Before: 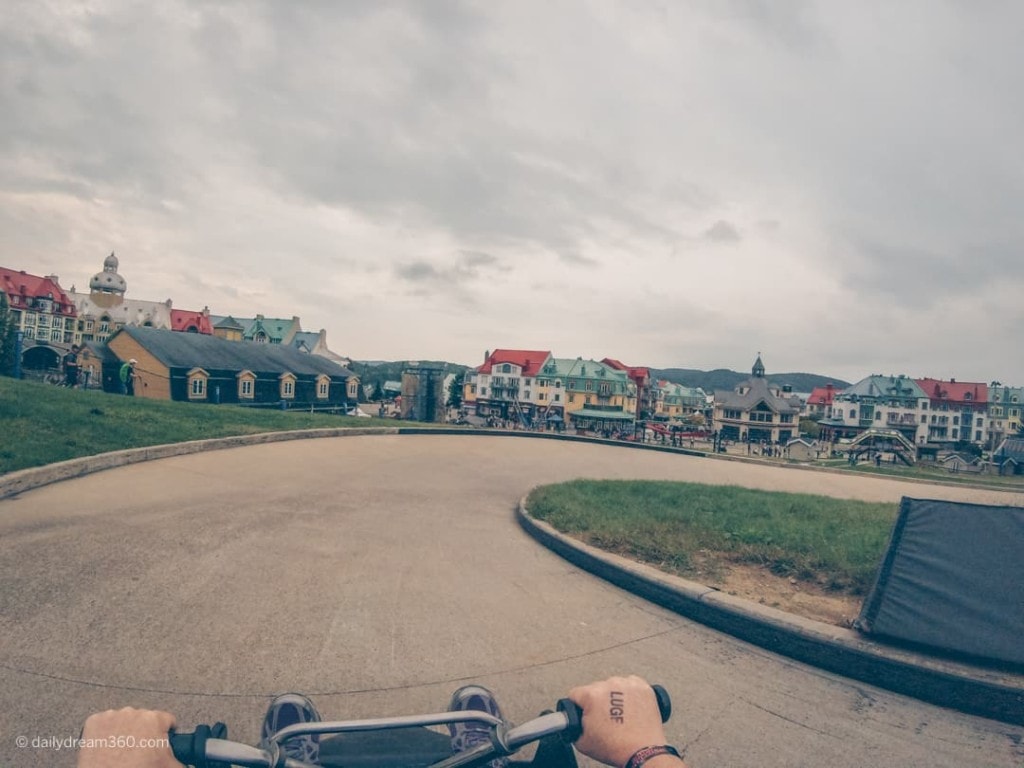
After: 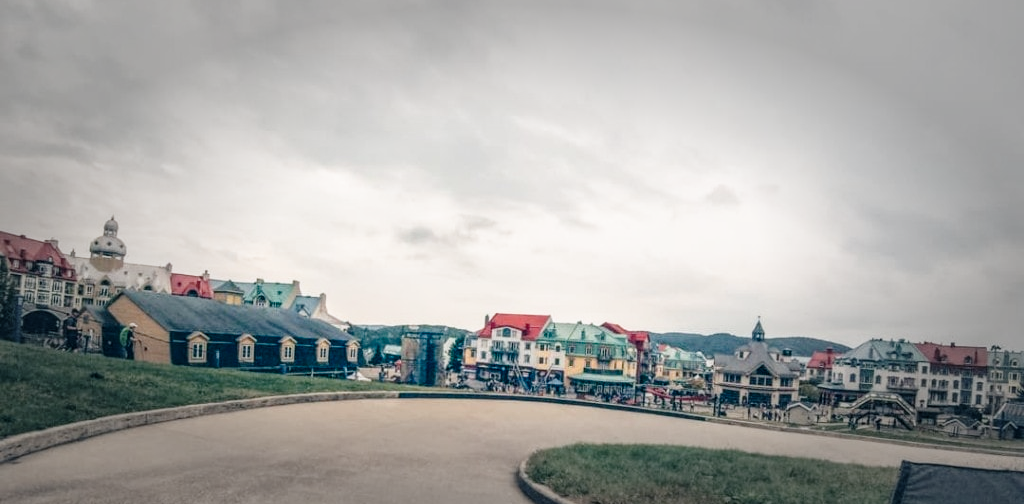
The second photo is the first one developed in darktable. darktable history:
tone curve: curves: ch0 [(0, 0.016) (0.11, 0.039) (0.259, 0.235) (0.383, 0.437) (0.499, 0.597) (0.733, 0.867) (0.843, 0.948) (1, 1)], preserve colors none
crop and rotate: top 4.774%, bottom 29.578%
vignetting: fall-off start 48.48%, automatic ratio true, width/height ratio 1.295
local contrast: on, module defaults
